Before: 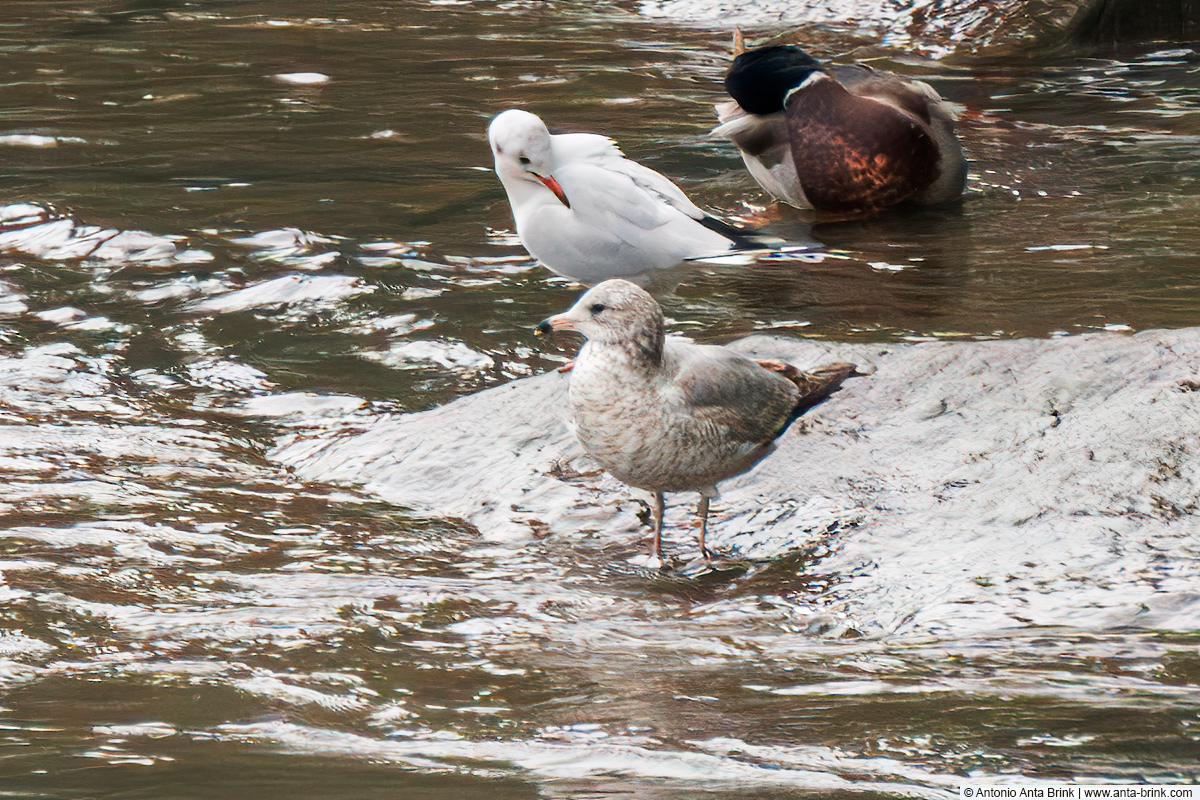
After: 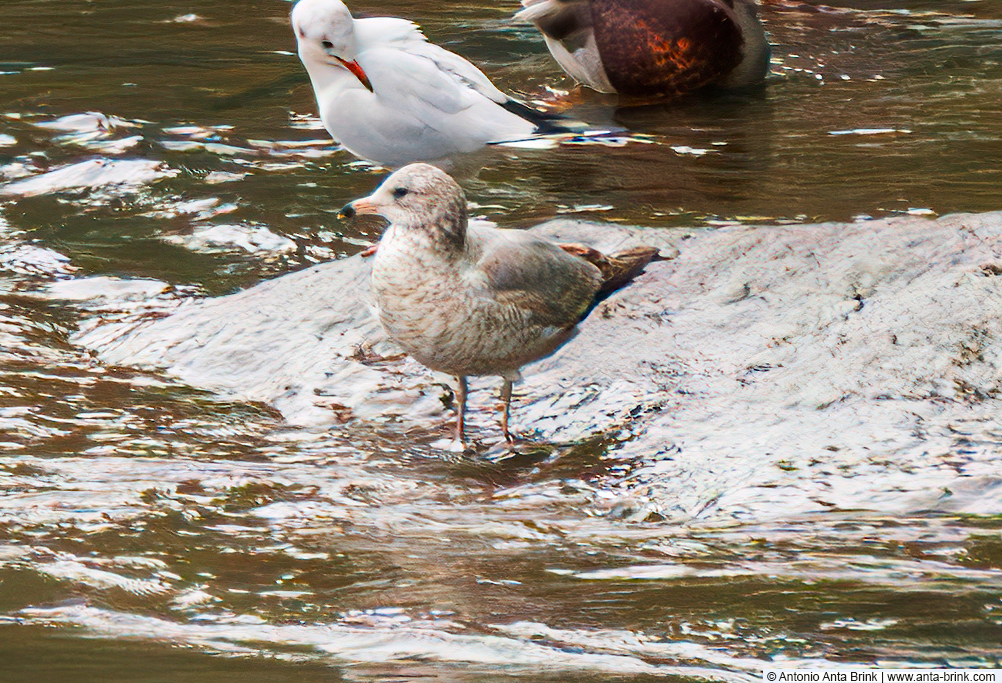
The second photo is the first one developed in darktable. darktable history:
color balance rgb: perceptual saturation grading › global saturation 16.388%, global vibrance 10.647%, saturation formula JzAzBz (2021)
crop: left 16.465%, top 14.515%
velvia: on, module defaults
